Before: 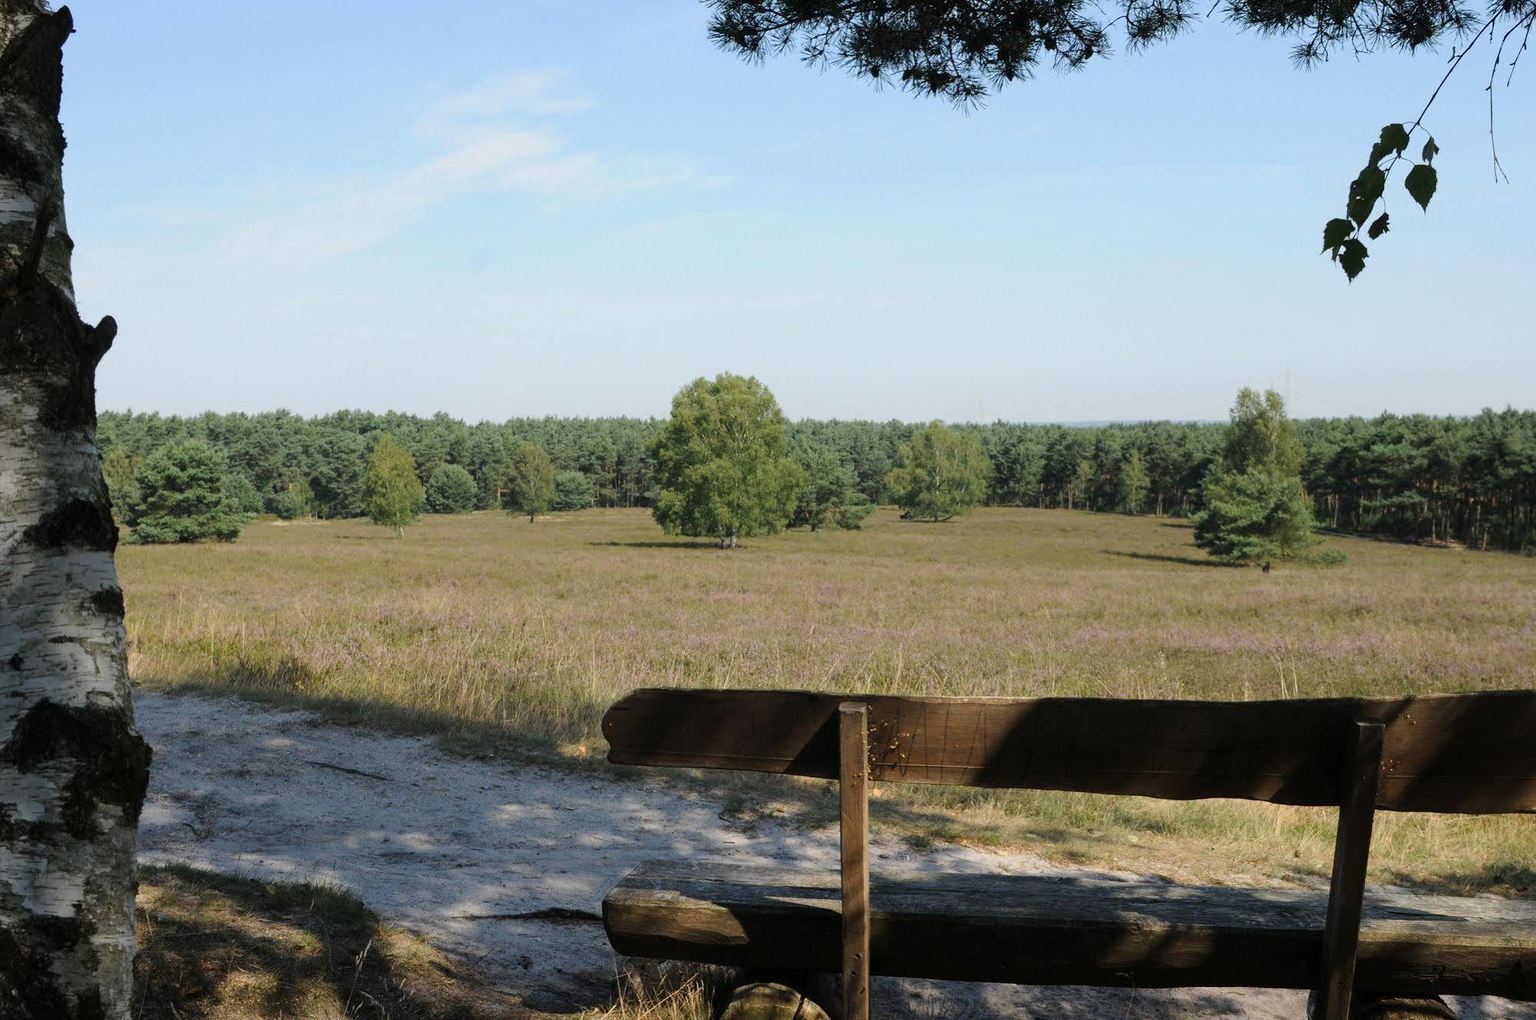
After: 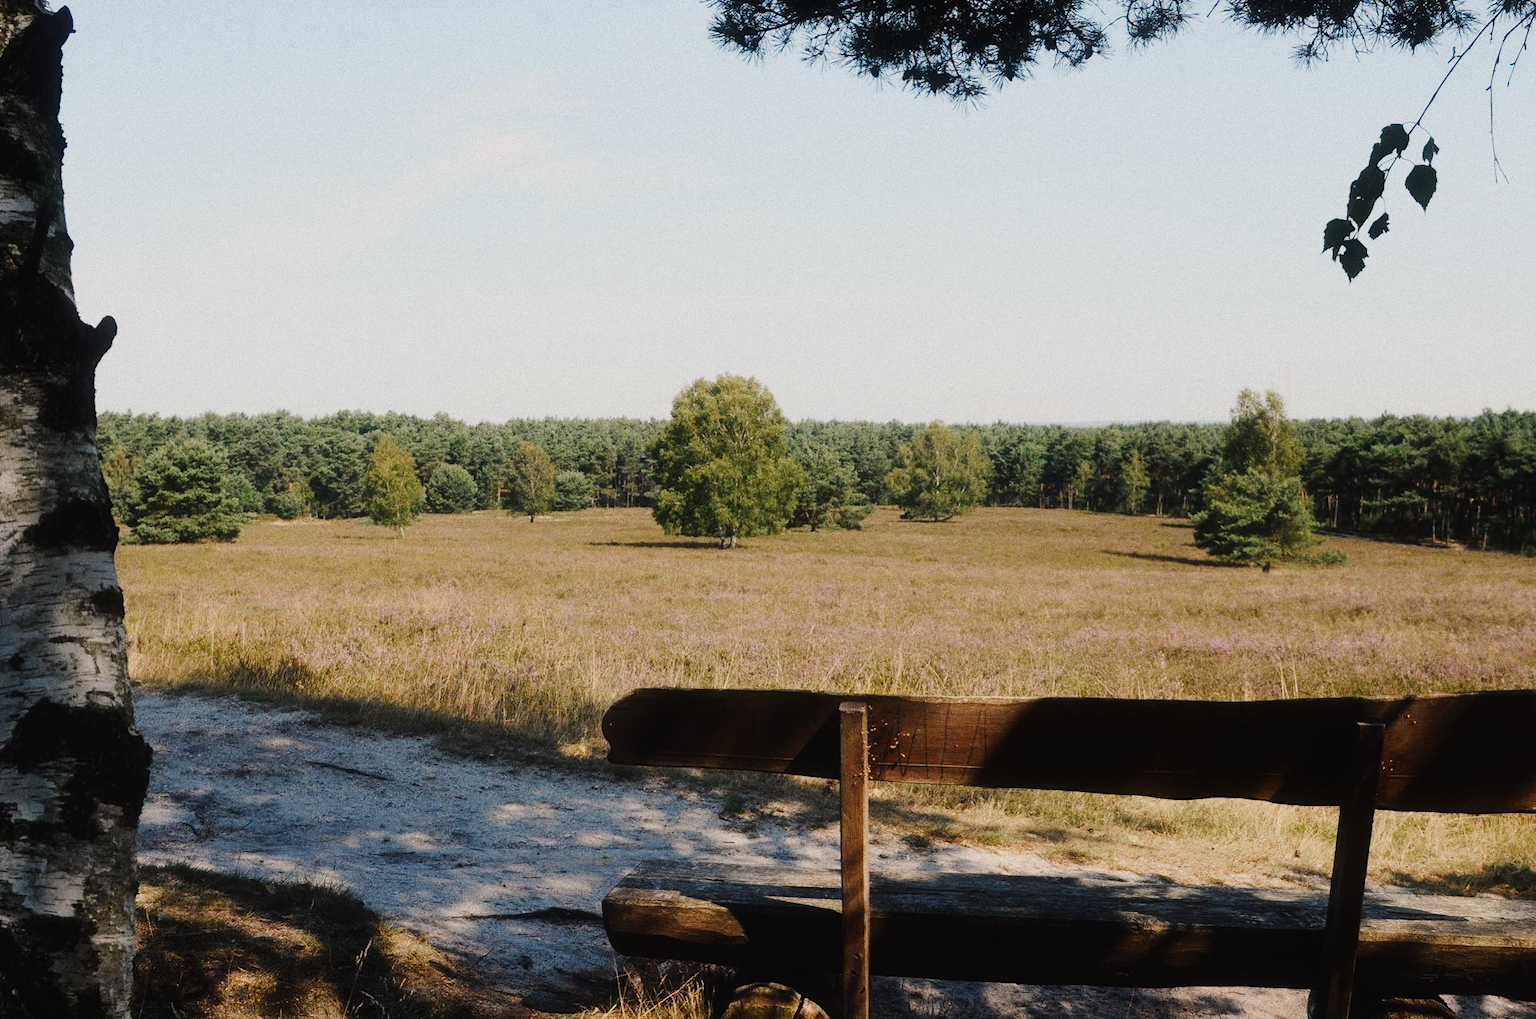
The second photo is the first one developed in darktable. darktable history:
contrast equalizer "negative clarity": octaves 7, y [[0.6 ×6], [0.55 ×6], [0 ×6], [0 ×6], [0 ×6]], mix -0.2
color balance rgb "creative|film": shadows lift › chroma 2%, shadows lift › hue 247.2°, power › chroma 0.3%, power › hue 25.2°, highlights gain › chroma 3%, highlights gain › hue 60°, global offset › luminance 0.75%, perceptual saturation grading › global saturation 20%, perceptual saturation grading › highlights -20%, perceptual saturation grading › shadows 30%, global vibrance 20%
diffuse or sharpen "bloom 10%": radius span 32, 1st order speed 50%, 2nd order speed 50%, 3rd order speed 50%, 4th order speed 50% | blend: blend mode normal, opacity 10%; mask: uniform (no mask)
exposure "_builtin_magic lantern defaults": compensate highlight preservation false
rgb primaries "creative|film": red hue 0.019, red purity 0.907, green hue 0.07, green purity 0.883, blue hue -0.093, blue purity 0.96
sigmoid: contrast 1.6, skew -0.2, preserve hue 0%, red attenuation 0.1, red rotation 0.035, green attenuation 0.1, green rotation -0.017, blue attenuation 0.15, blue rotation -0.052, base primaries Rec2020
tone equalizer "_builtin_contrast tone curve | soft": -8 EV -0.417 EV, -7 EV -0.389 EV, -6 EV -0.333 EV, -5 EV -0.222 EV, -3 EV 0.222 EV, -2 EV 0.333 EV, -1 EV 0.389 EV, +0 EV 0.417 EV, edges refinement/feathering 500, mask exposure compensation -1.57 EV, preserve details no
grain "silver grain": coarseness 0.09 ISO, strength 40%
